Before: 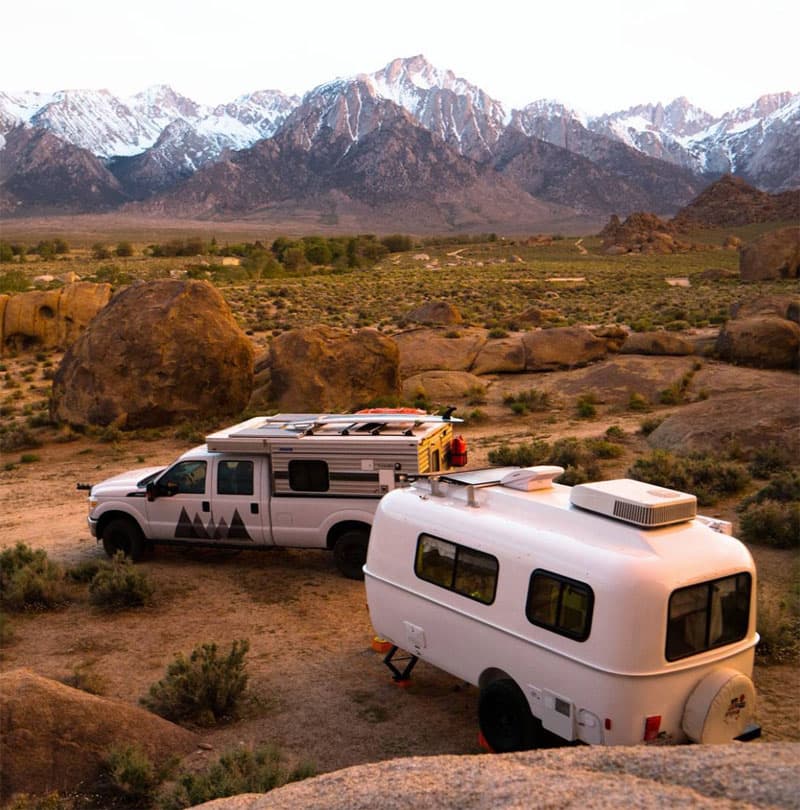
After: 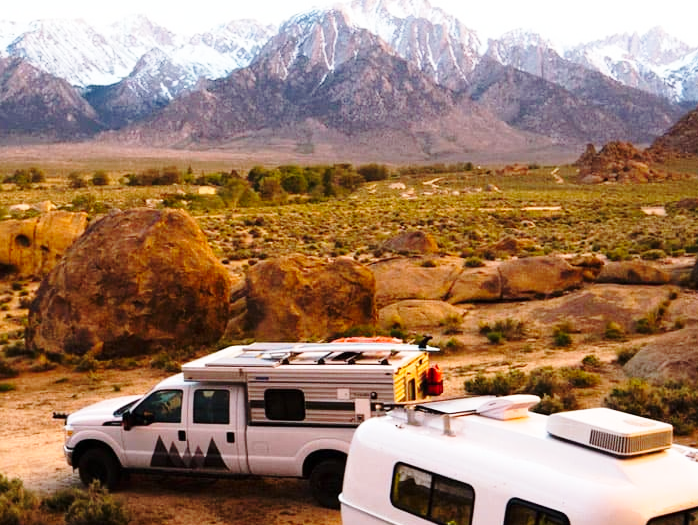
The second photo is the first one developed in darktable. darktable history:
base curve: curves: ch0 [(0, 0) (0.028, 0.03) (0.121, 0.232) (0.46, 0.748) (0.859, 0.968) (1, 1)], preserve colors none
crop: left 3.053%, top 8.831%, right 9.664%, bottom 26.272%
